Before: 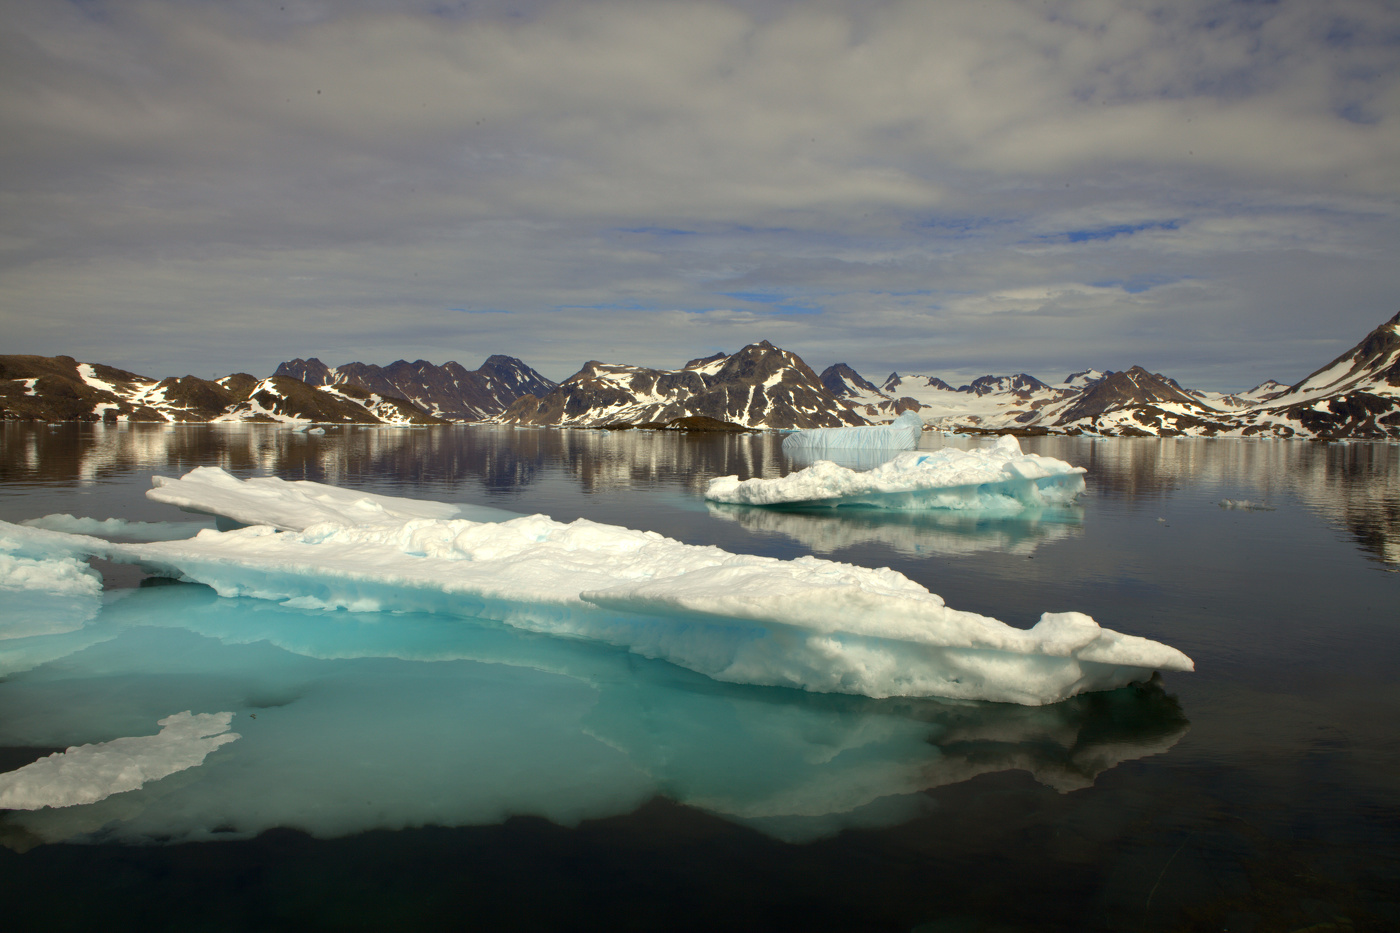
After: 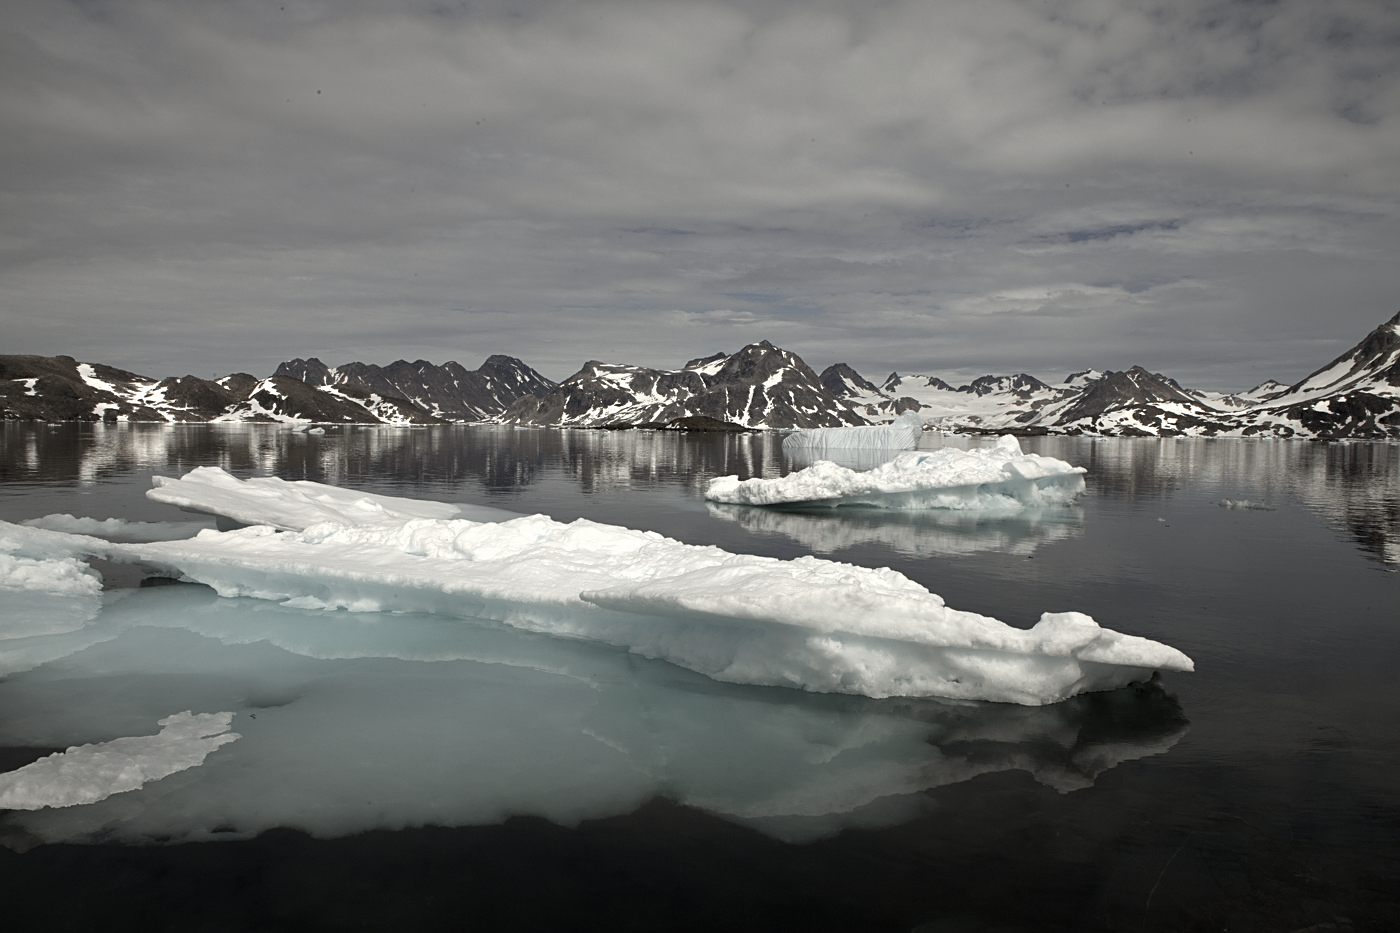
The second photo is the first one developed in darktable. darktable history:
sharpen: on, module defaults
color zones: curves: ch0 [(0, 0.5) (0.143, 0.5) (0.286, 0.5) (0.429, 0.5) (0.571, 0.5) (0.714, 0.476) (0.857, 0.5) (1, 0.5)]; ch2 [(0, 0.5) (0.143, 0.5) (0.286, 0.5) (0.429, 0.5) (0.571, 0.5) (0.714, 0.487) (0.857, 0.5) (1, 0.5)]
color correction: highlights b* 0.034, saturation 0.281
